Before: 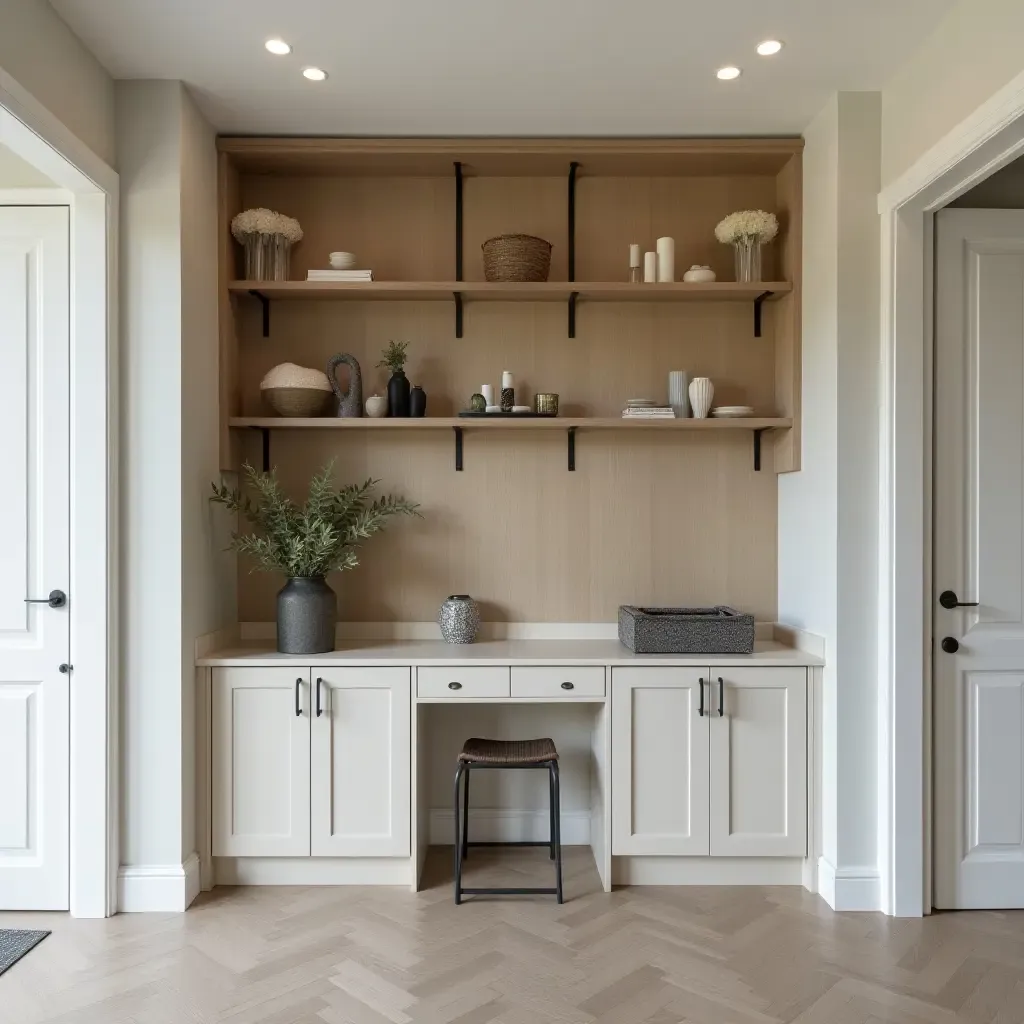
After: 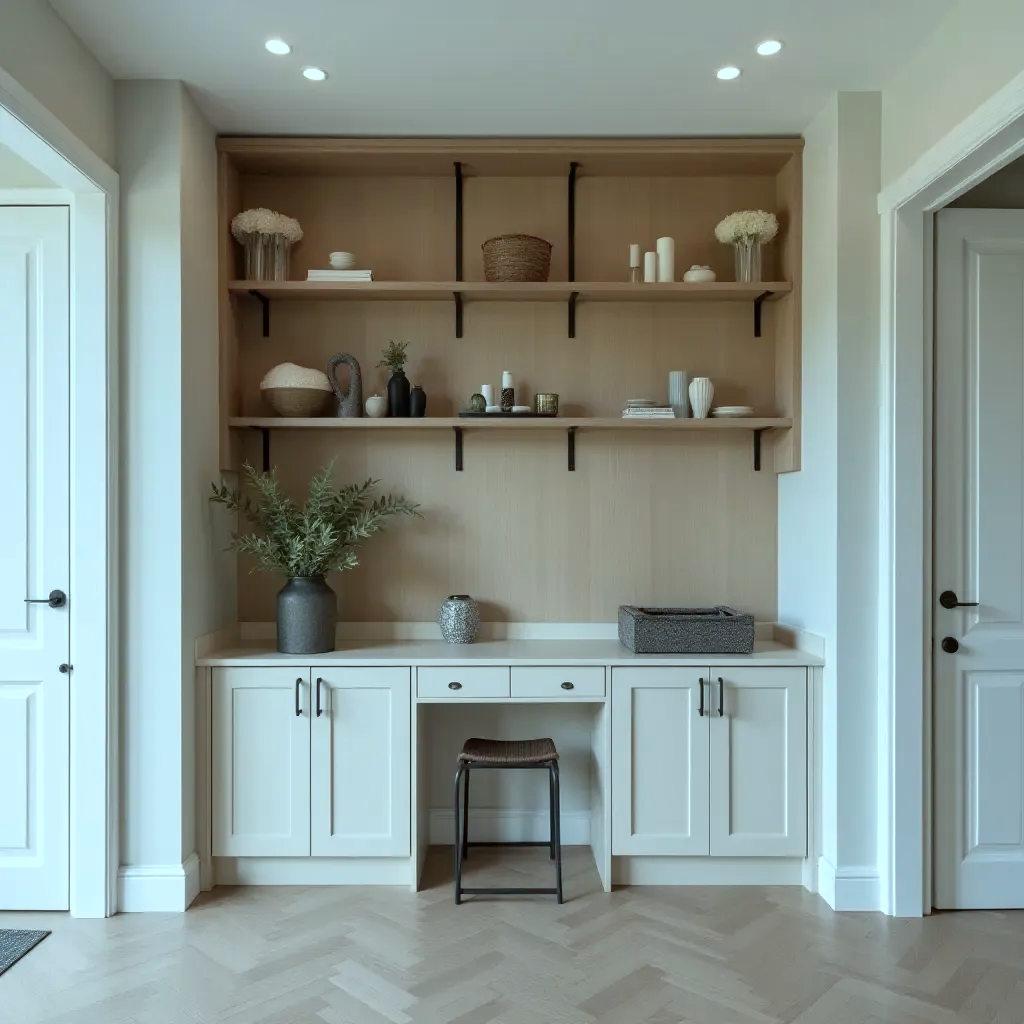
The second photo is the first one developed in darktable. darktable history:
shadows and highlights: shadows 37.79, highlights -27.47, soften with gaussian
color correction: highlights a* -10.3, highlights b* -9.96
